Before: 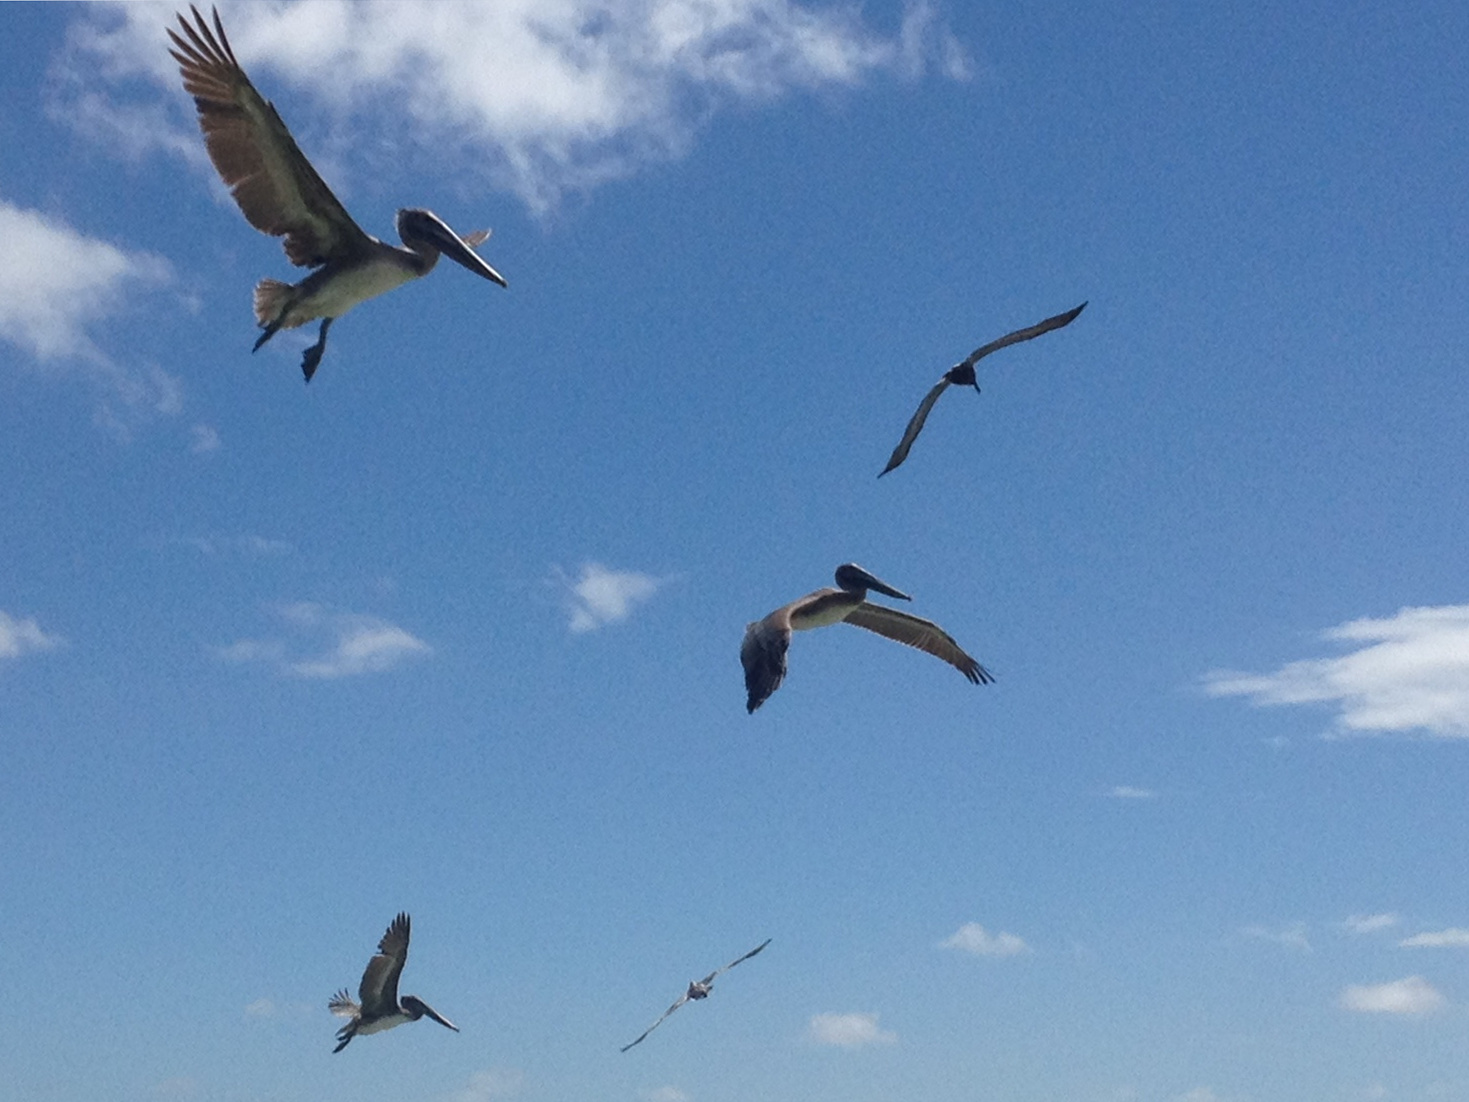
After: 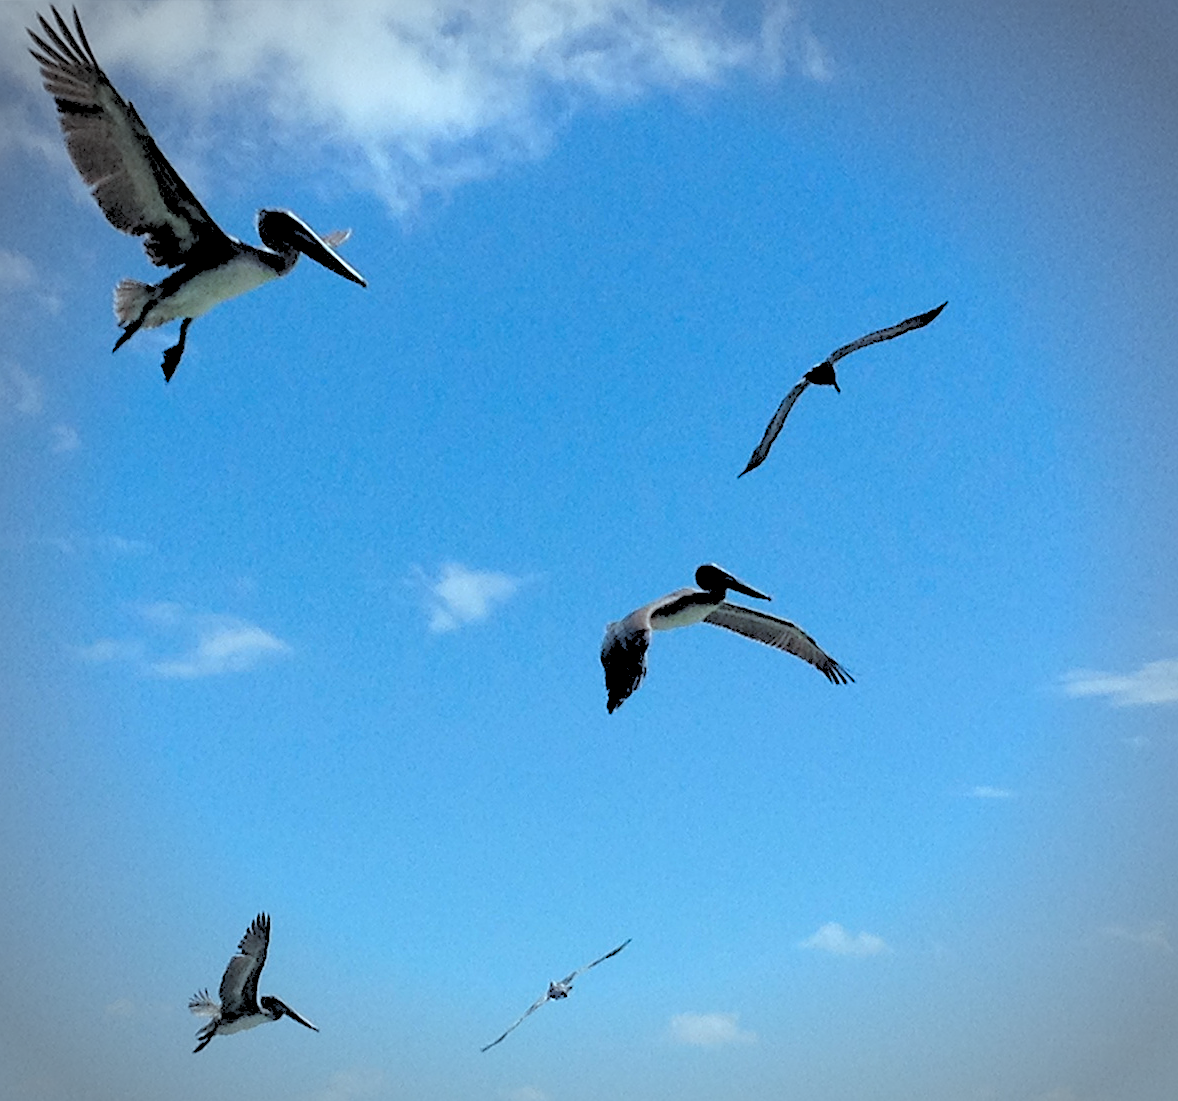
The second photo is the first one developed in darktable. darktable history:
rgb levels: levels [[0.027, 0.429, 0.996], [0, 0.5, 1], [0, 0.5, 1]]
sharpen: on, module defaults
color correction: highlights a* -10.04, highlights b* -10.37
crop and rotate: left 9.597%, right 10.195%
vignetting: automatic ratio true
